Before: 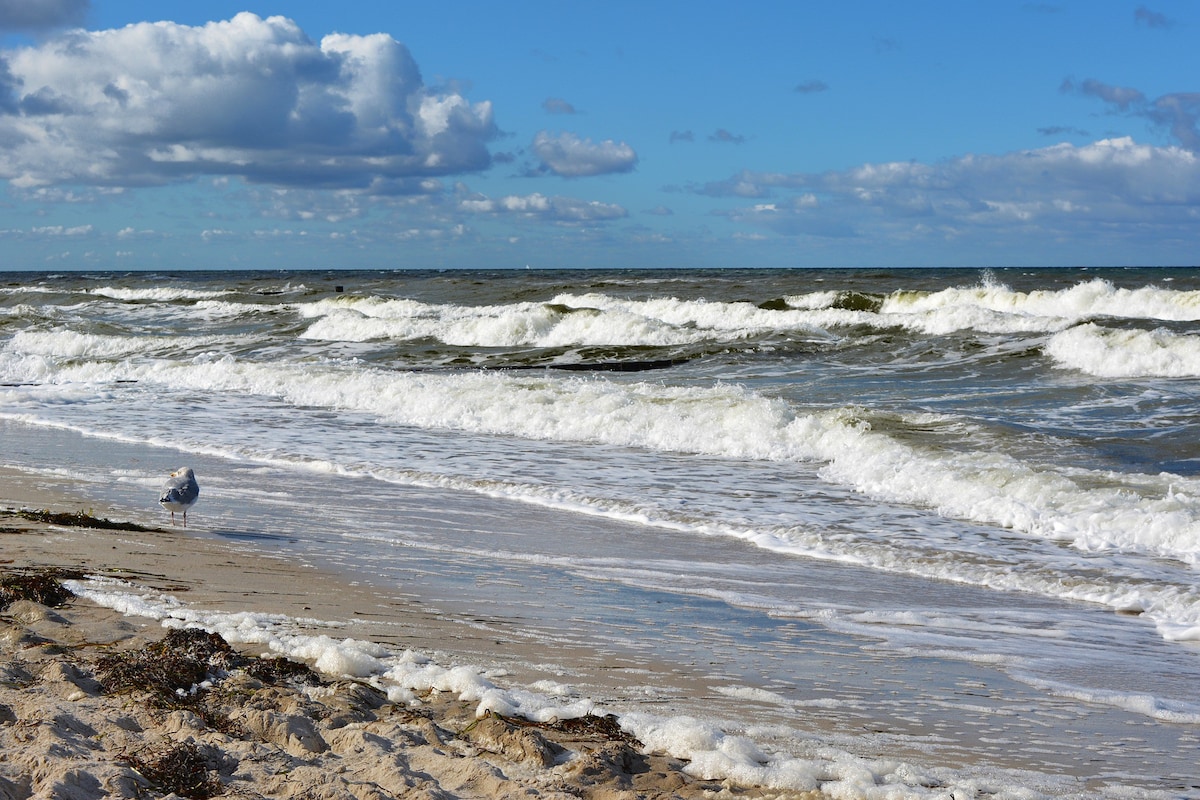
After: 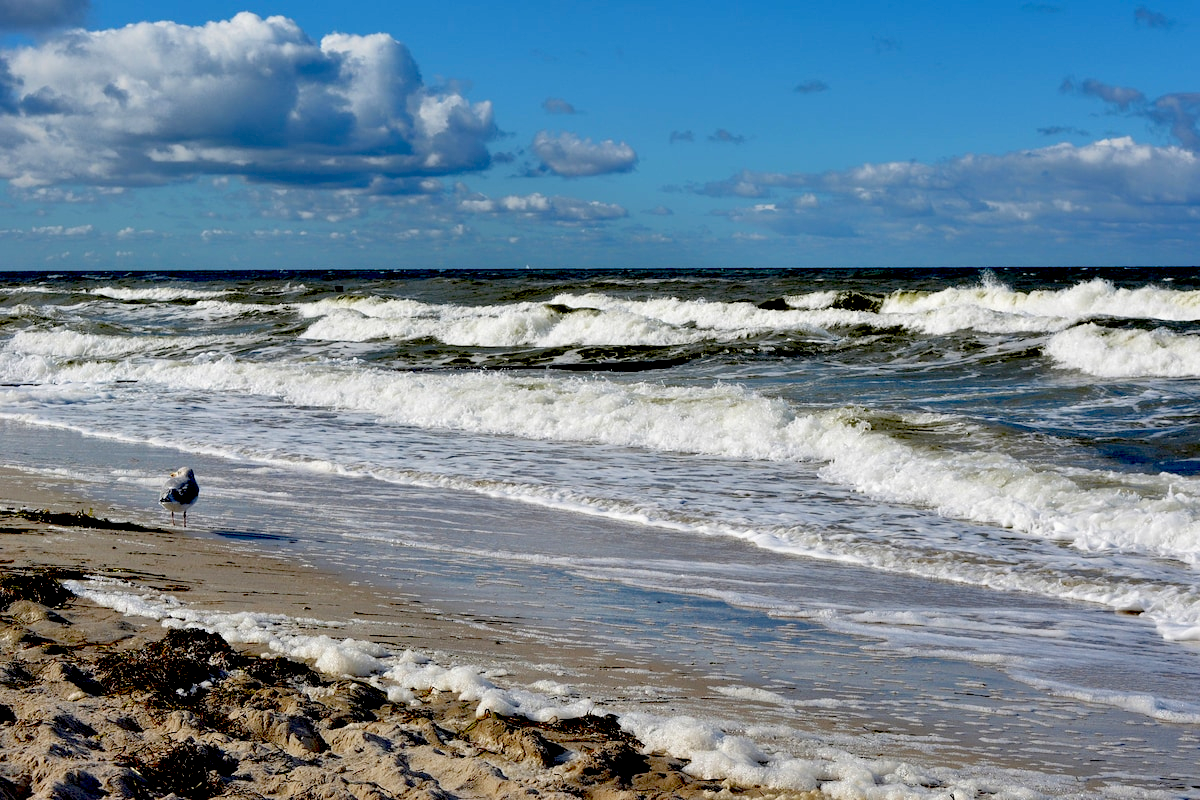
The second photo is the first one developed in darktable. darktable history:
exposure: black level correction 0.056, exposure -0.039 EV, compensate highlight preservation false
